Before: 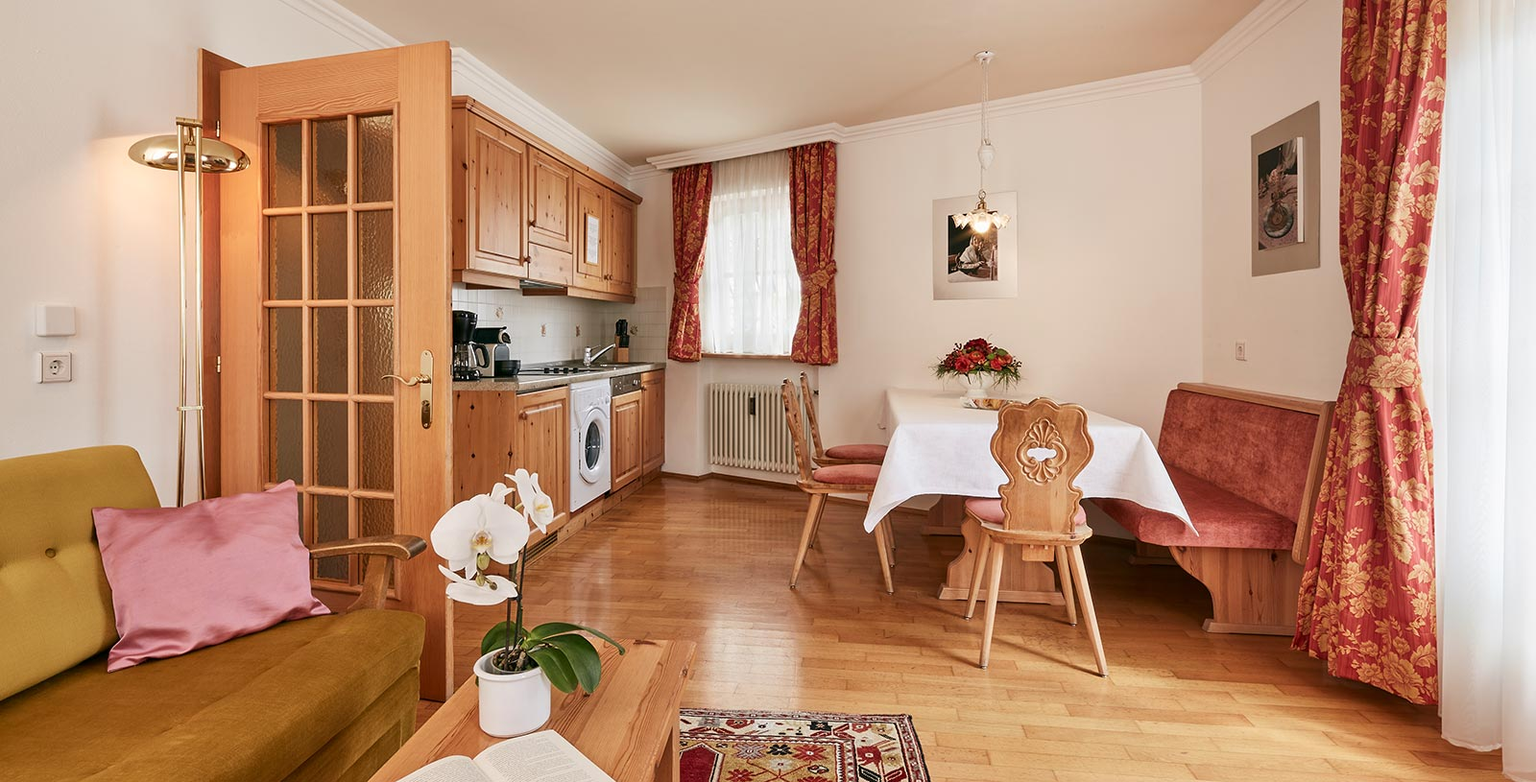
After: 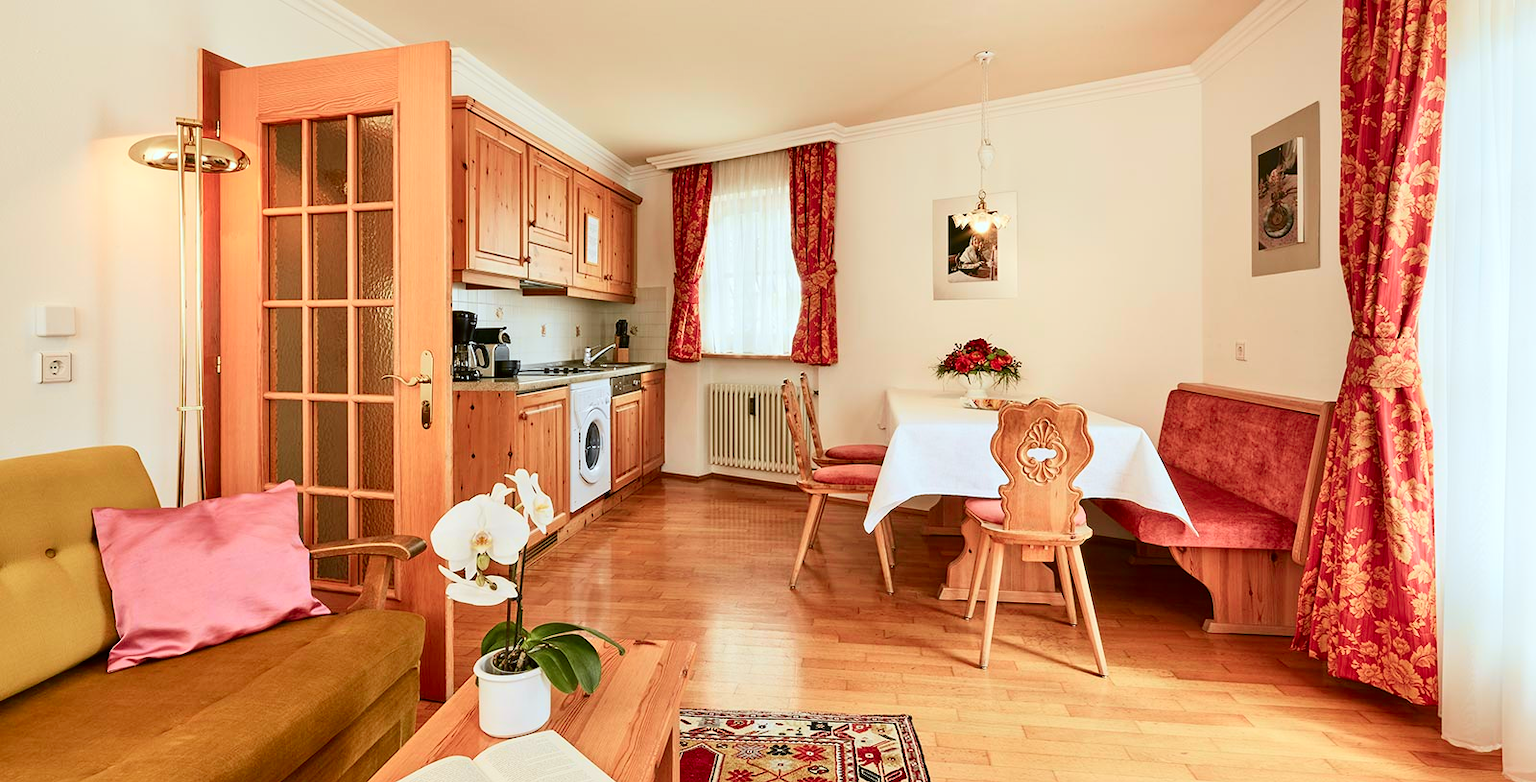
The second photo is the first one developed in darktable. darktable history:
tone curve: curves: ch0 [(0, 0) (0.091, 0.066) (0.184, 0.16) (0.491, 0.519) (0.748, 0.765) (1, 0.919)]; ch1 [(0, 0) (0.179, 0.173) (0.322, 0.32) (0.424, 0.424) (0.502, 0.5) (0.56, 0.575) (0.631, 0.675) (0.777, 0.806) (1, 1)]; ch2 [(0, 0) (0.434, 0.447) (0.497, 0.498) (0.539, 0.566) (0.676, 0.691) (1, 1)], color space Lab, independent channels, preserve colors none
color correction: highlights a* -4.98, highlights b* -3.76, shadows a* 3.83, shadows b* 4.08
levels: mode automatic
